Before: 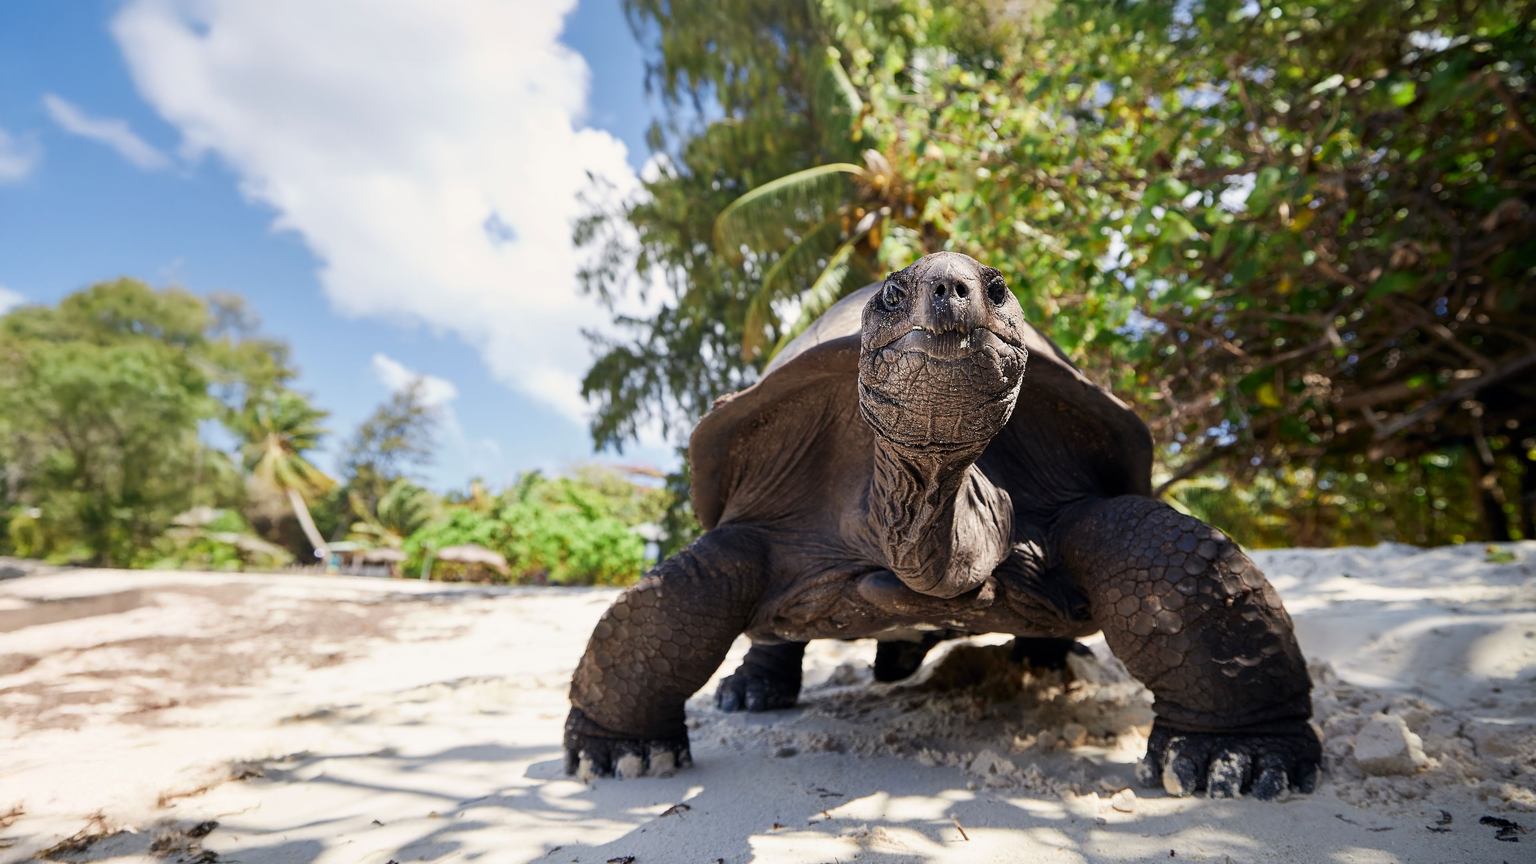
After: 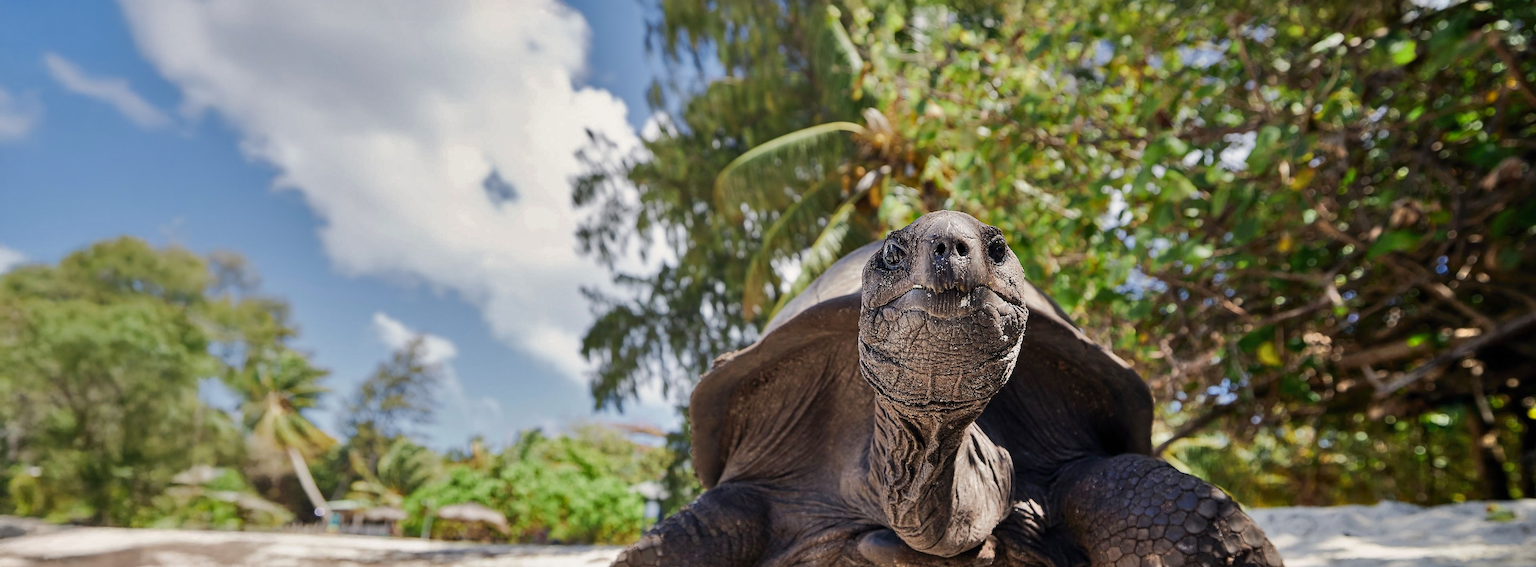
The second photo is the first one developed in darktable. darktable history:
shadows and highlights: low approximation 0.01, soften with gaussian
rgb curve: curves: ch0 [(0, 0) (0.175, 0.154) (0.785, 0.663) (1, 1)]
crop and rotate: top 4.848%, bottom 29.503%
